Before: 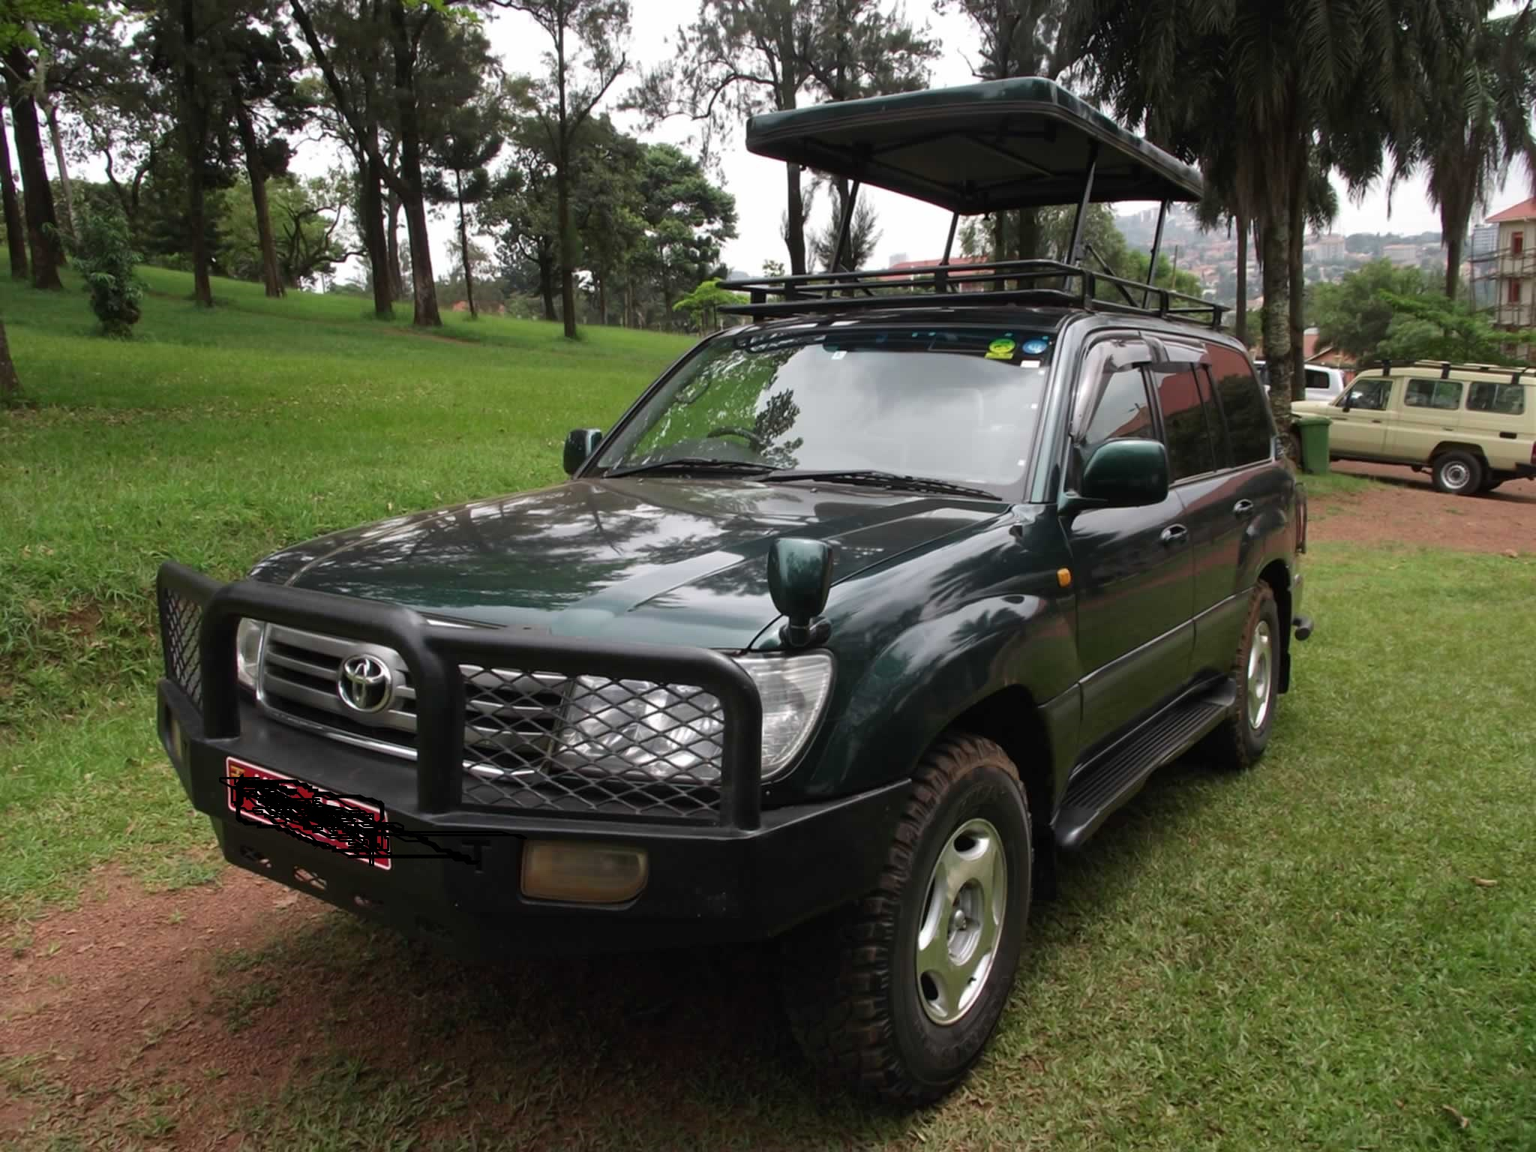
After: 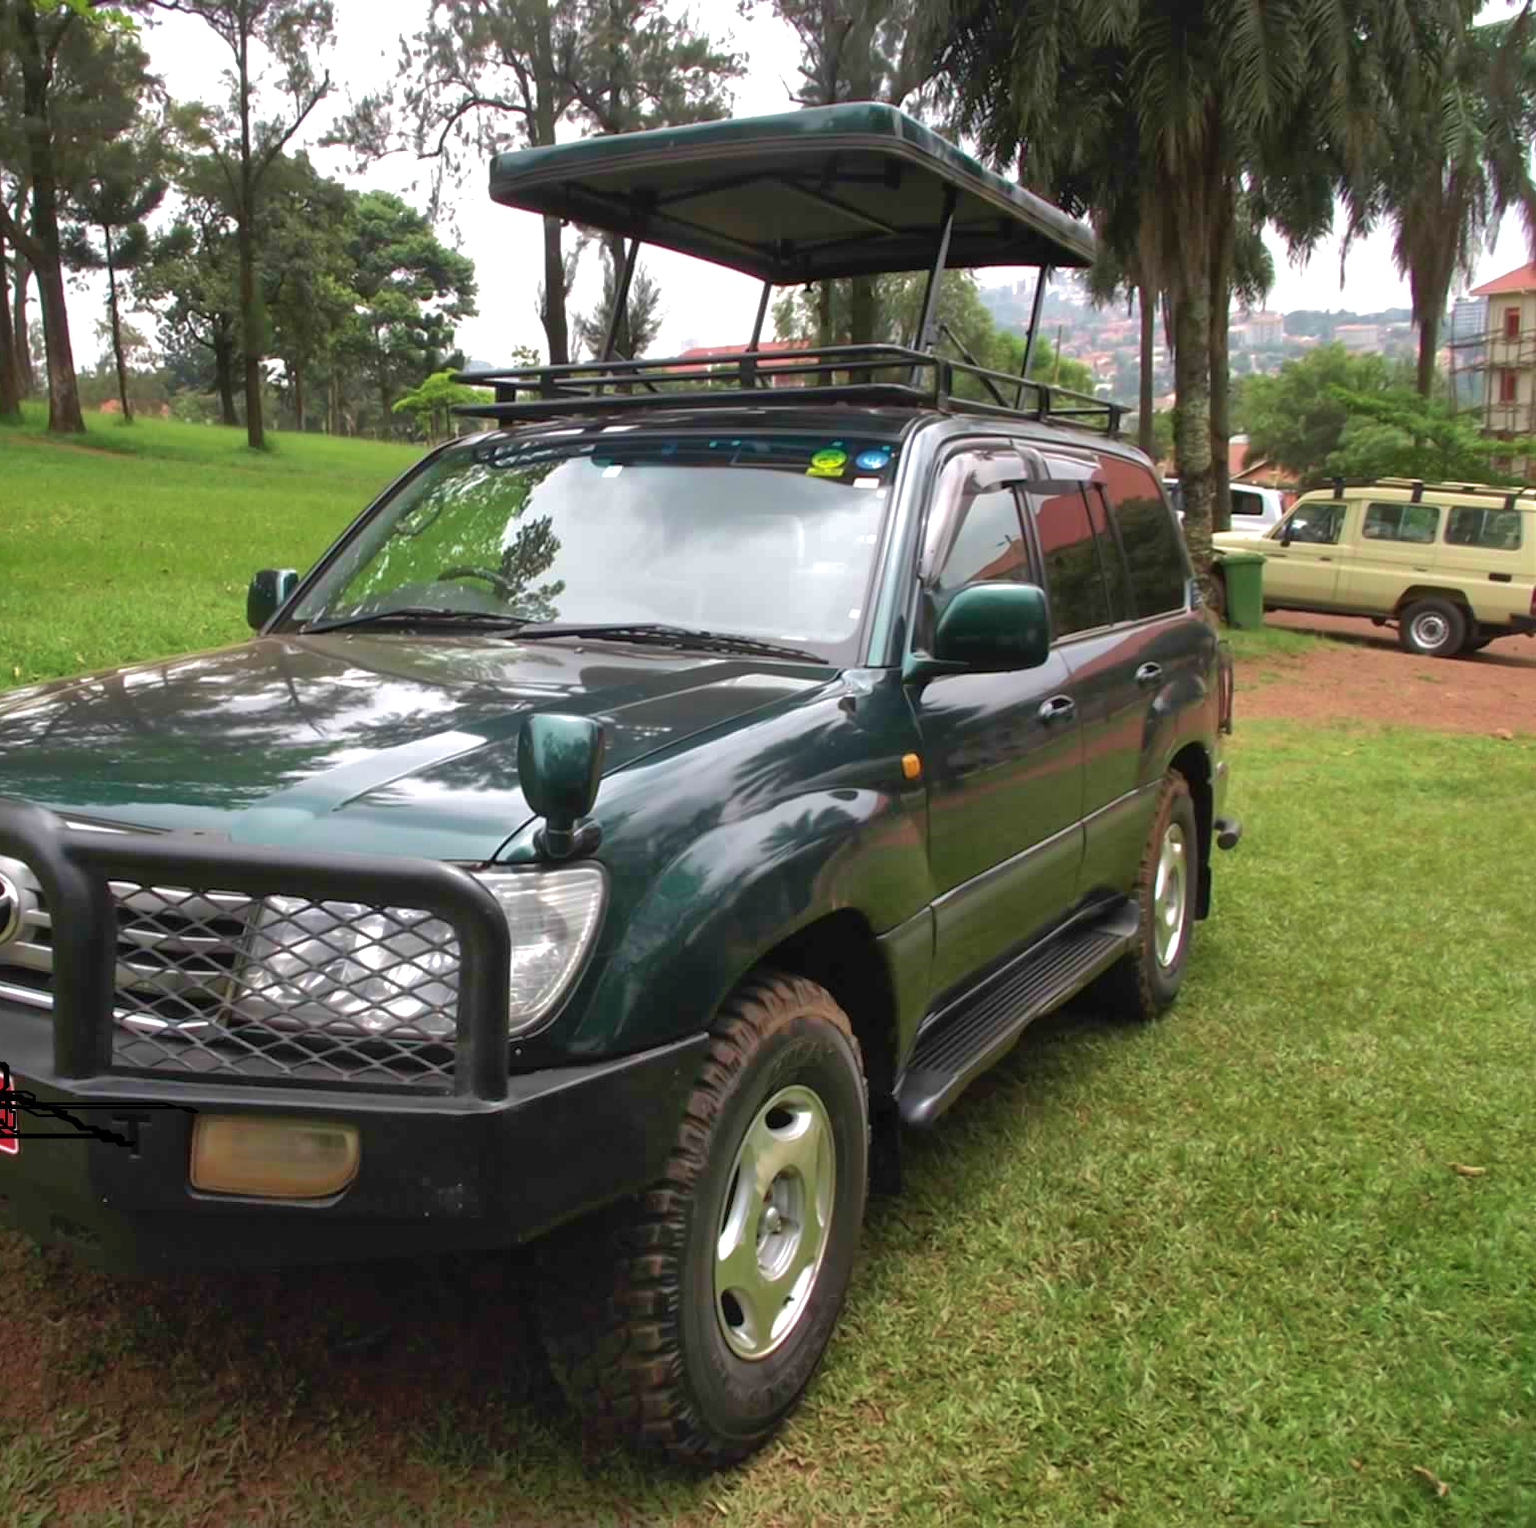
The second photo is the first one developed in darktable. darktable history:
exposure: exposure 0.6 EV, compensate highlight preservation false
shadows and highlights: on, module defaults
crop and rotate: left 24.6%
velvia: strength 30%
